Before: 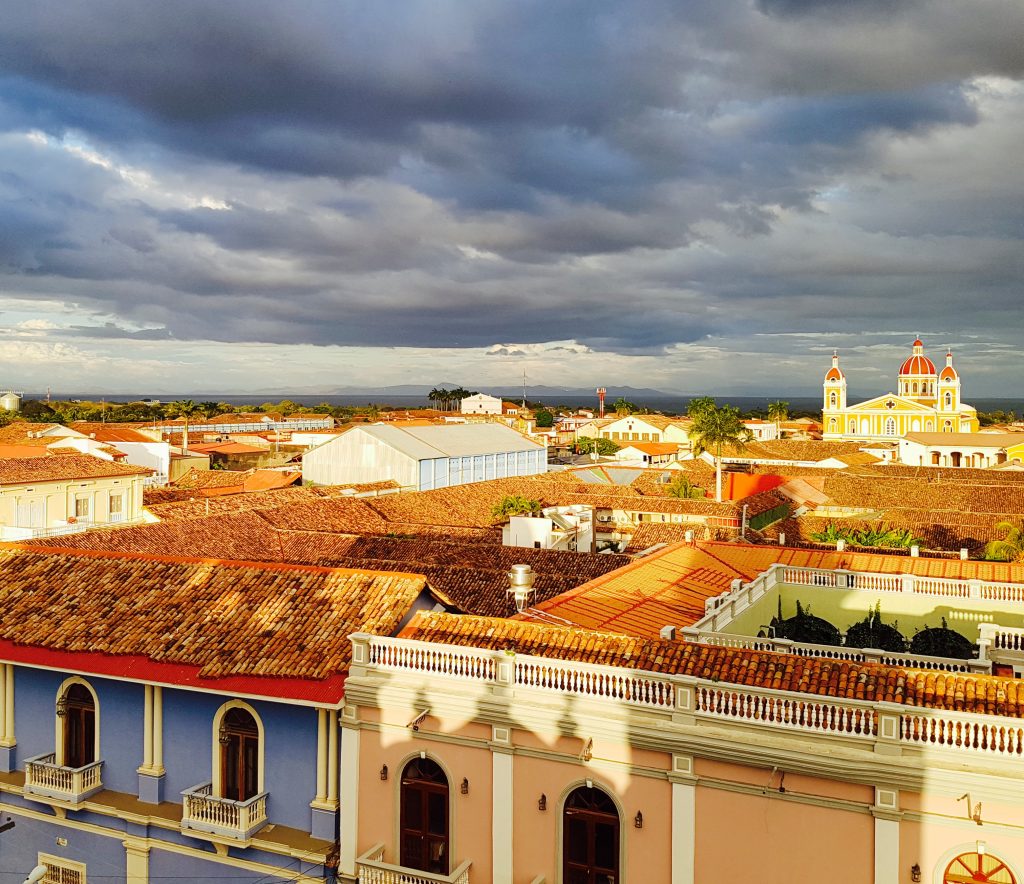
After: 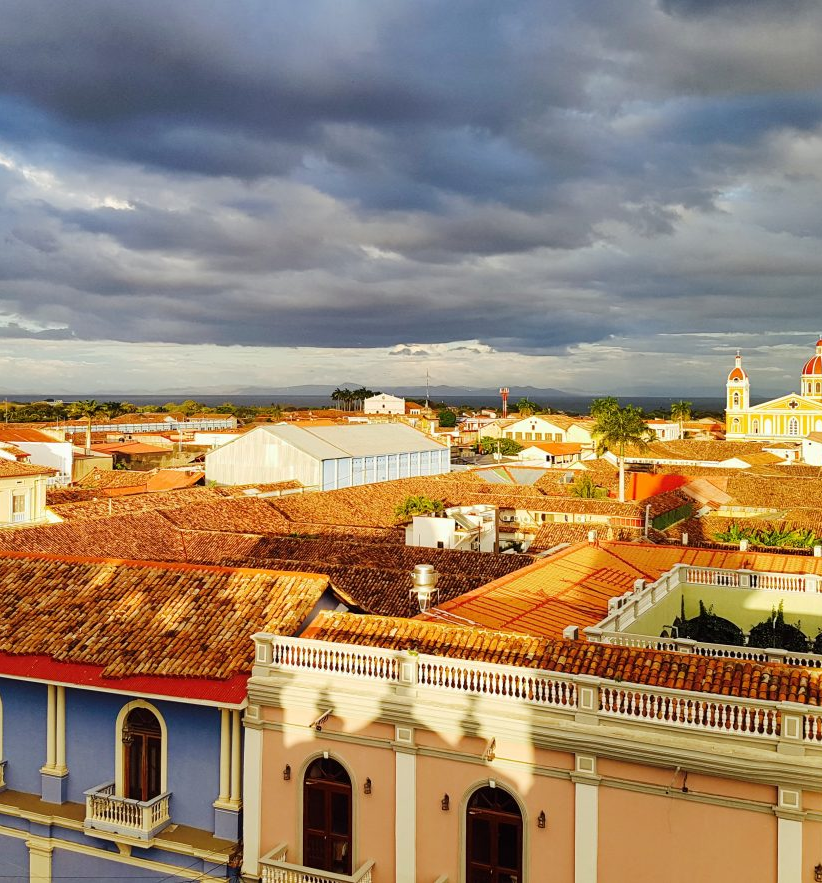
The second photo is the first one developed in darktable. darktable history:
crop and rotate: left 9.562%, right 10.153%
